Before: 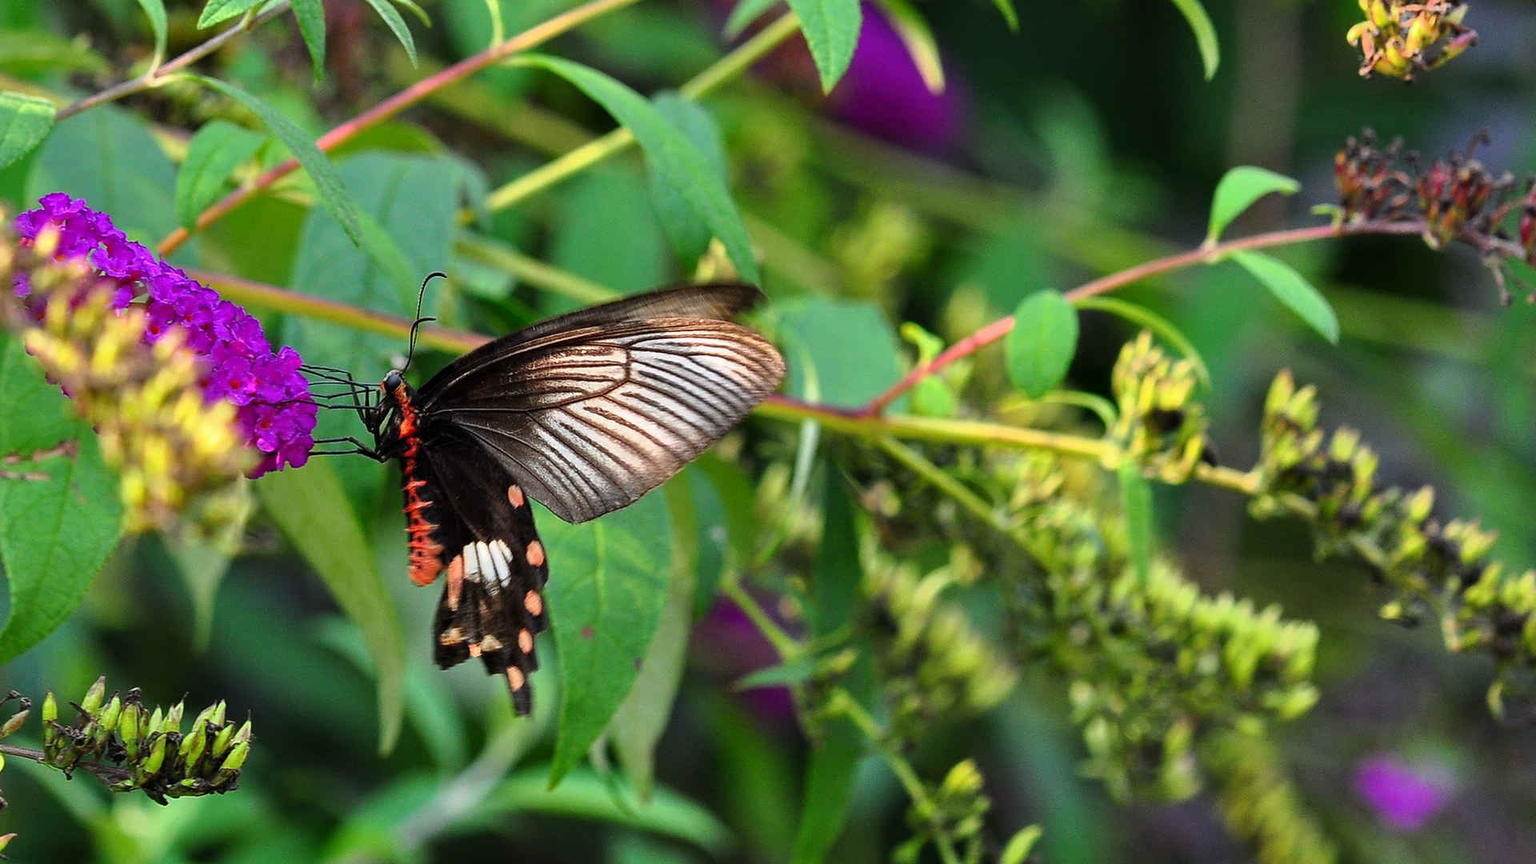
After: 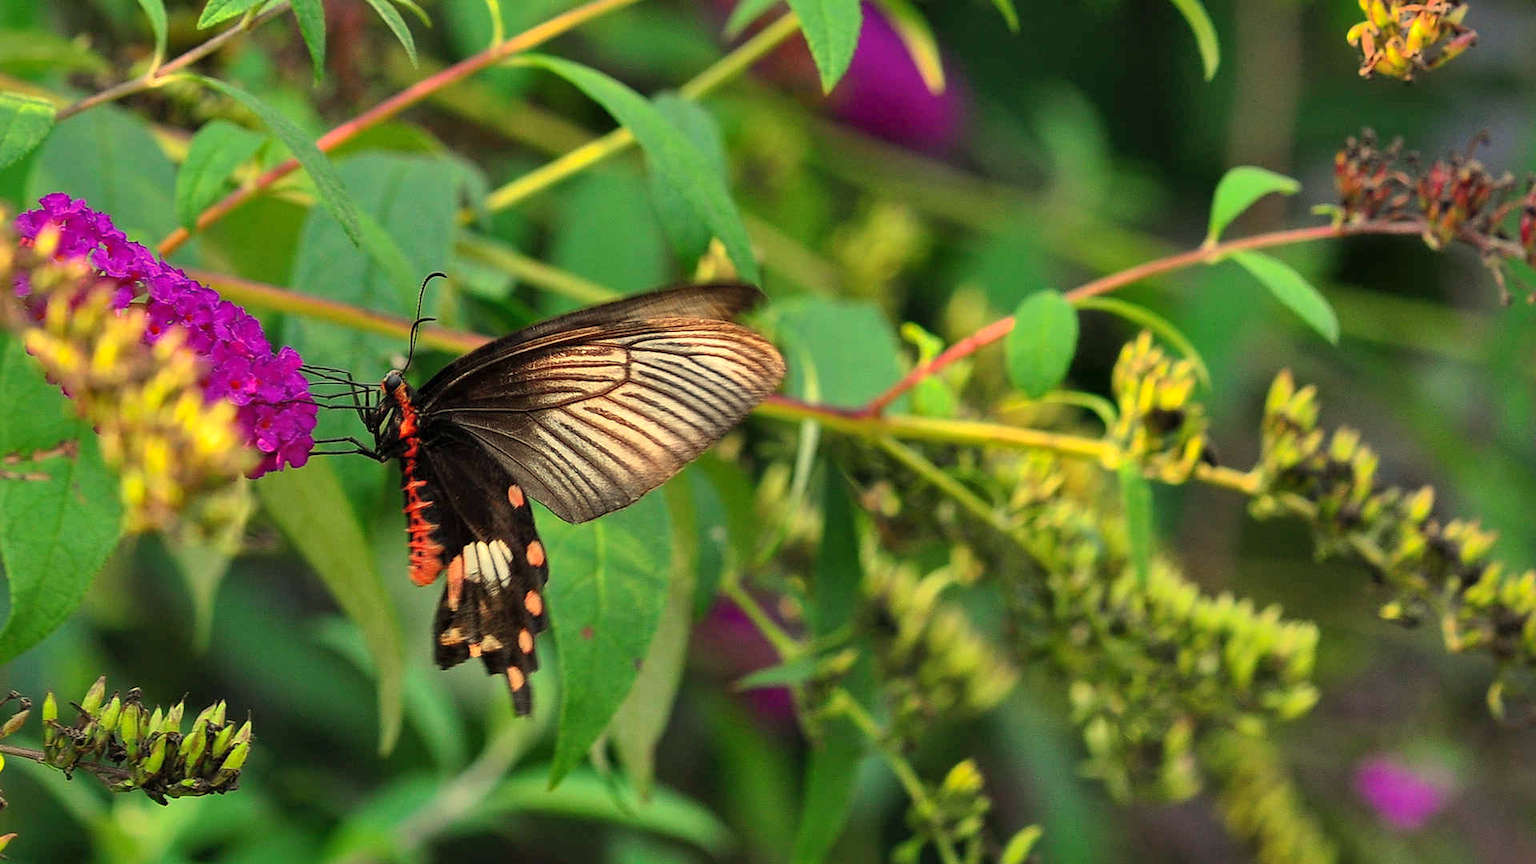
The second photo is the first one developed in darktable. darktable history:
shadows and highlights: on, module defaults
white balance: red 1.08, blue 0.791
